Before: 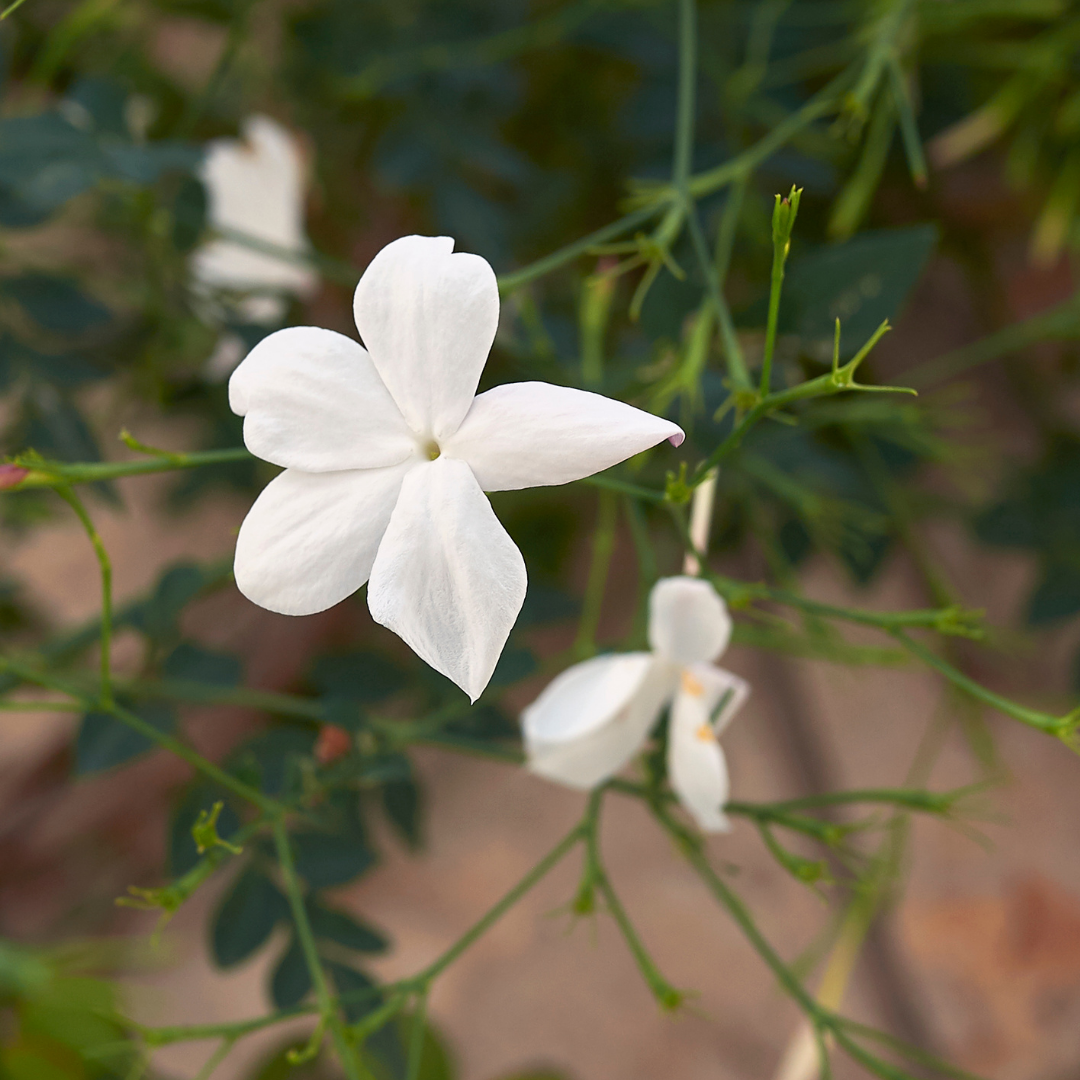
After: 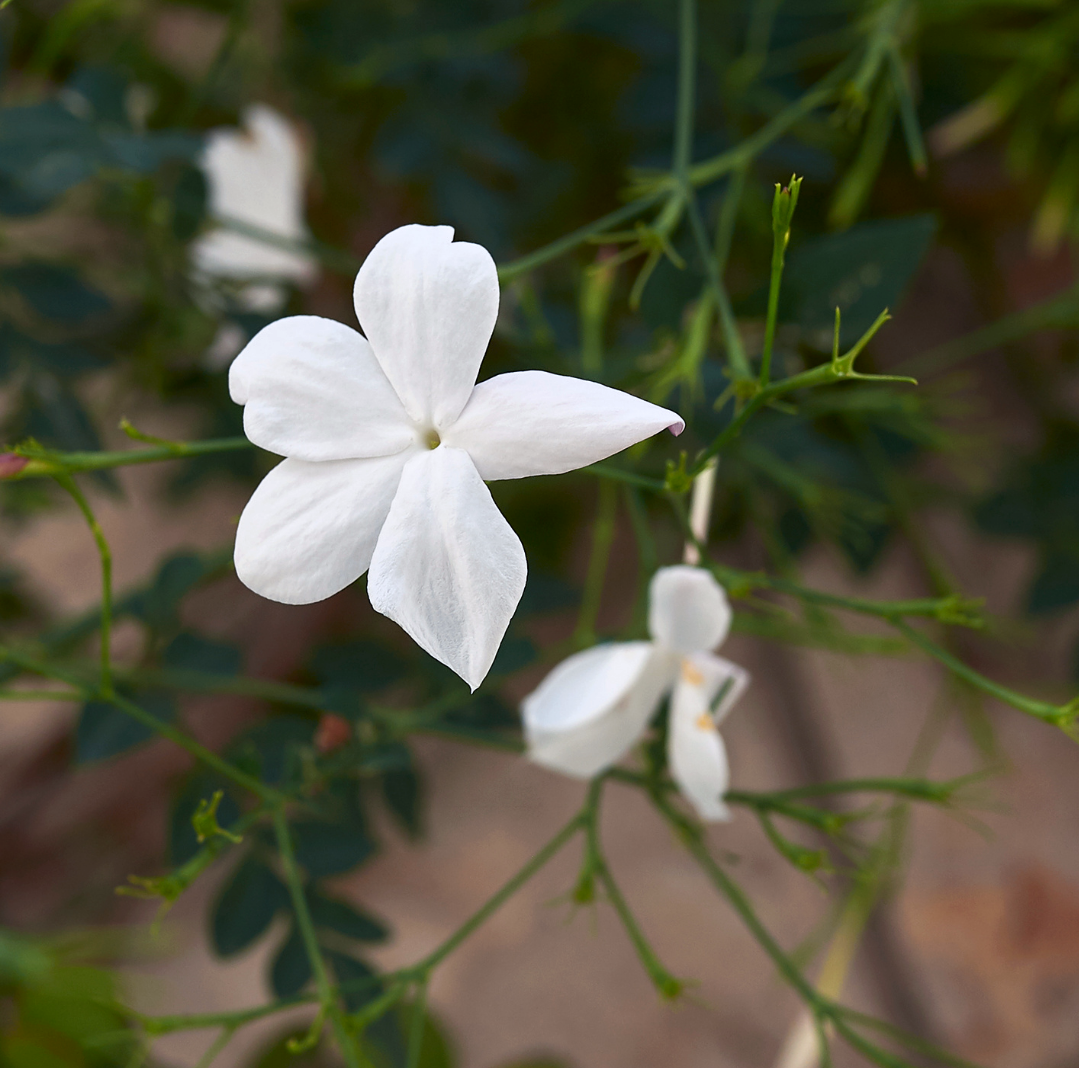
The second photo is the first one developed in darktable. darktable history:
contrast brightness saturation: brightness -0.09
white balance: red 0.976, blue 1.04
crop: top 1.049%, right 0.001%
color zones: curves: ch1 [(0, 0.469) (0.01, 0.469) (0.12, 0.446) (0.248, 0.469) (0.5, 0.5) (0.748, 0.5) (0.99, 0.469) (1, 0.469)]
